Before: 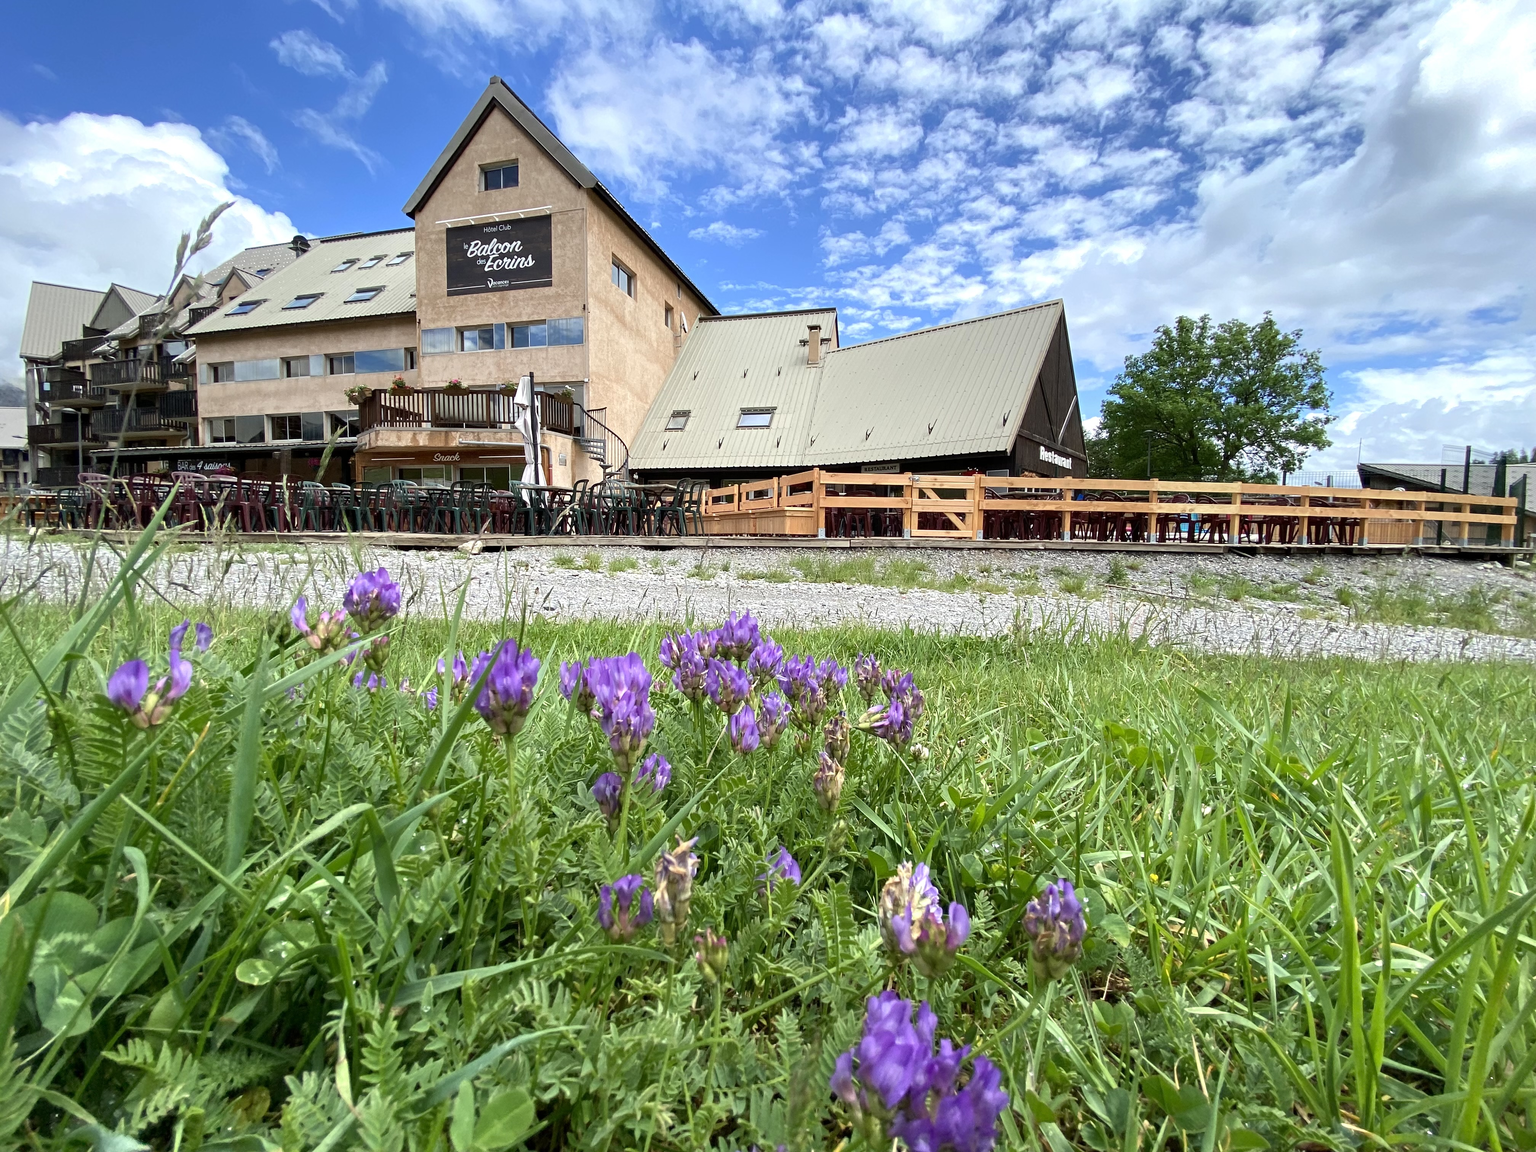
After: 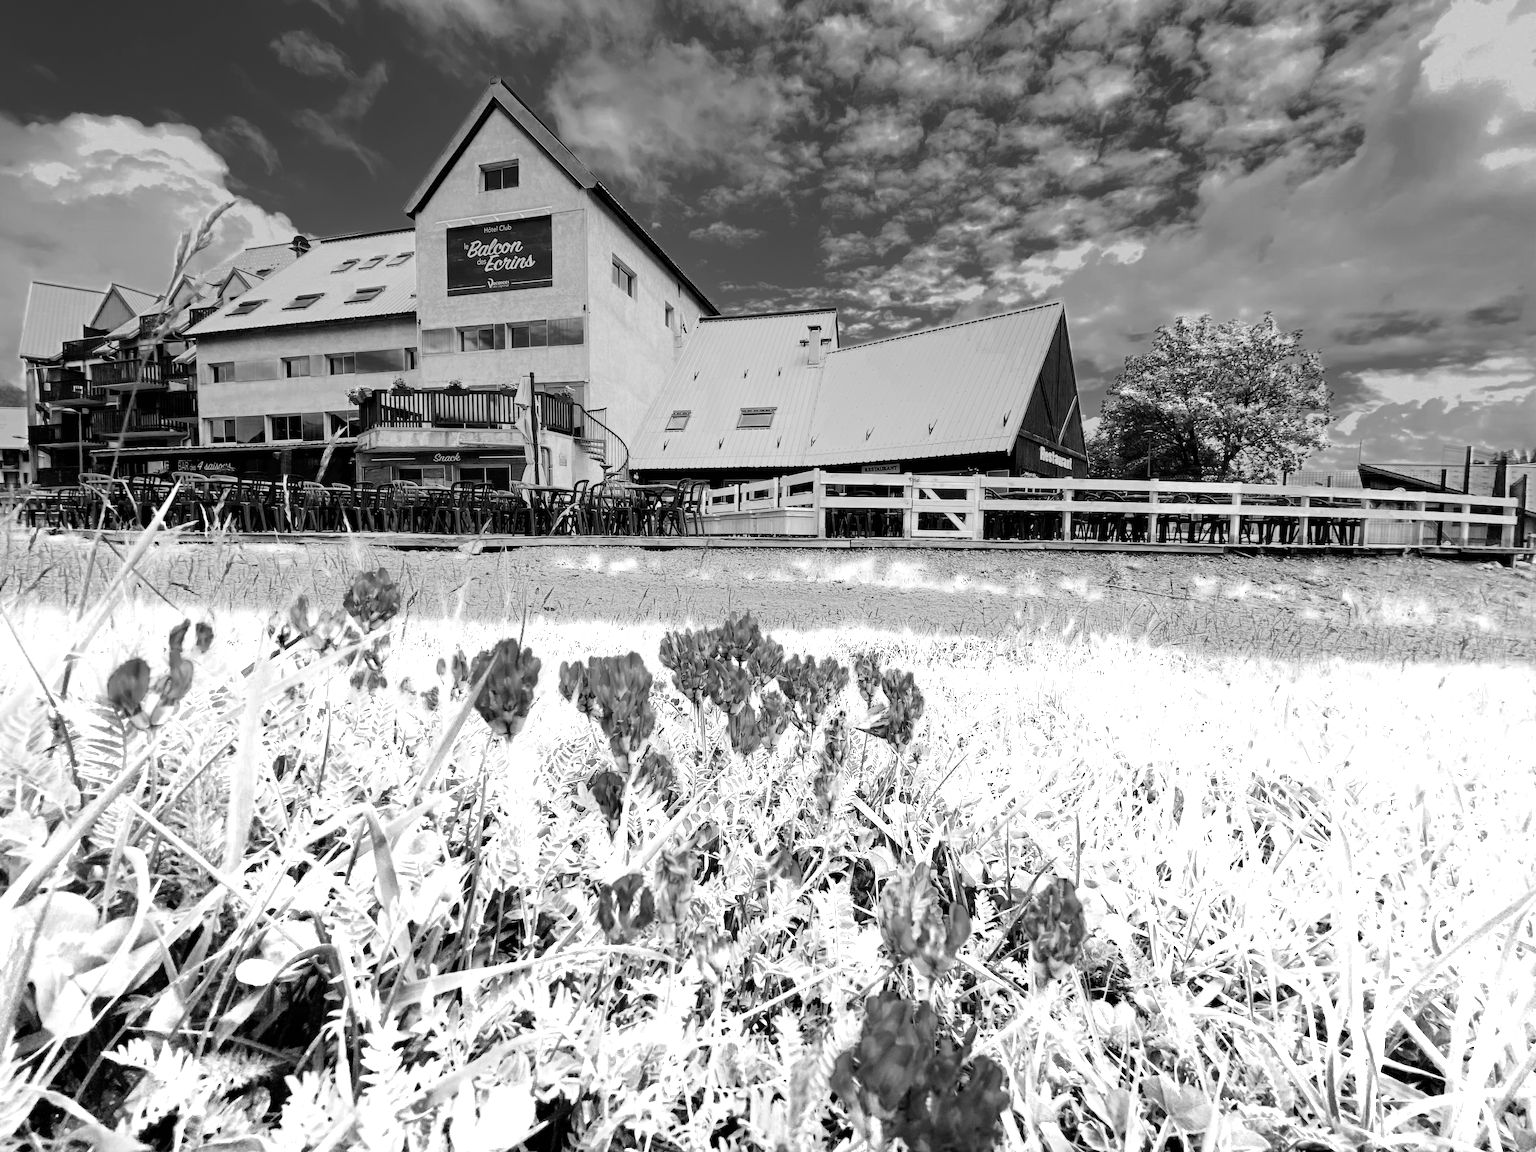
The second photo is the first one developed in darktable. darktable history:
color zones: curves: ch0 [(0, 0.554) (0.146, 0.662) (0.293, 0.86) (0.503, 0.774) (0.637, 0.106) (0.74, 0.072) (0.866, 0.488) (0.998, 0.569)]; ch1 [(0, 0) (0.143, 0) (0.286, 0) (0.429, 0) (0.571, 0) (0.714, 0) (0.857, 0)]
color balance rgb: shadows lift › chroma 5.555%, shadows lift › hue 237.55°, perceptual saturation grading › global saturation 25.541%, perceptual saturation grading › highlights -50.044%, perceptual saturation grading › shadows 30.324%
filmic rgb: black relative exposure -6.17 EV, white relative exposure 6.98 EV, threshold 3.01 EV, hardness 2.26, iterations of high-quality reconstruction 0, enable highlight reconstruction true
